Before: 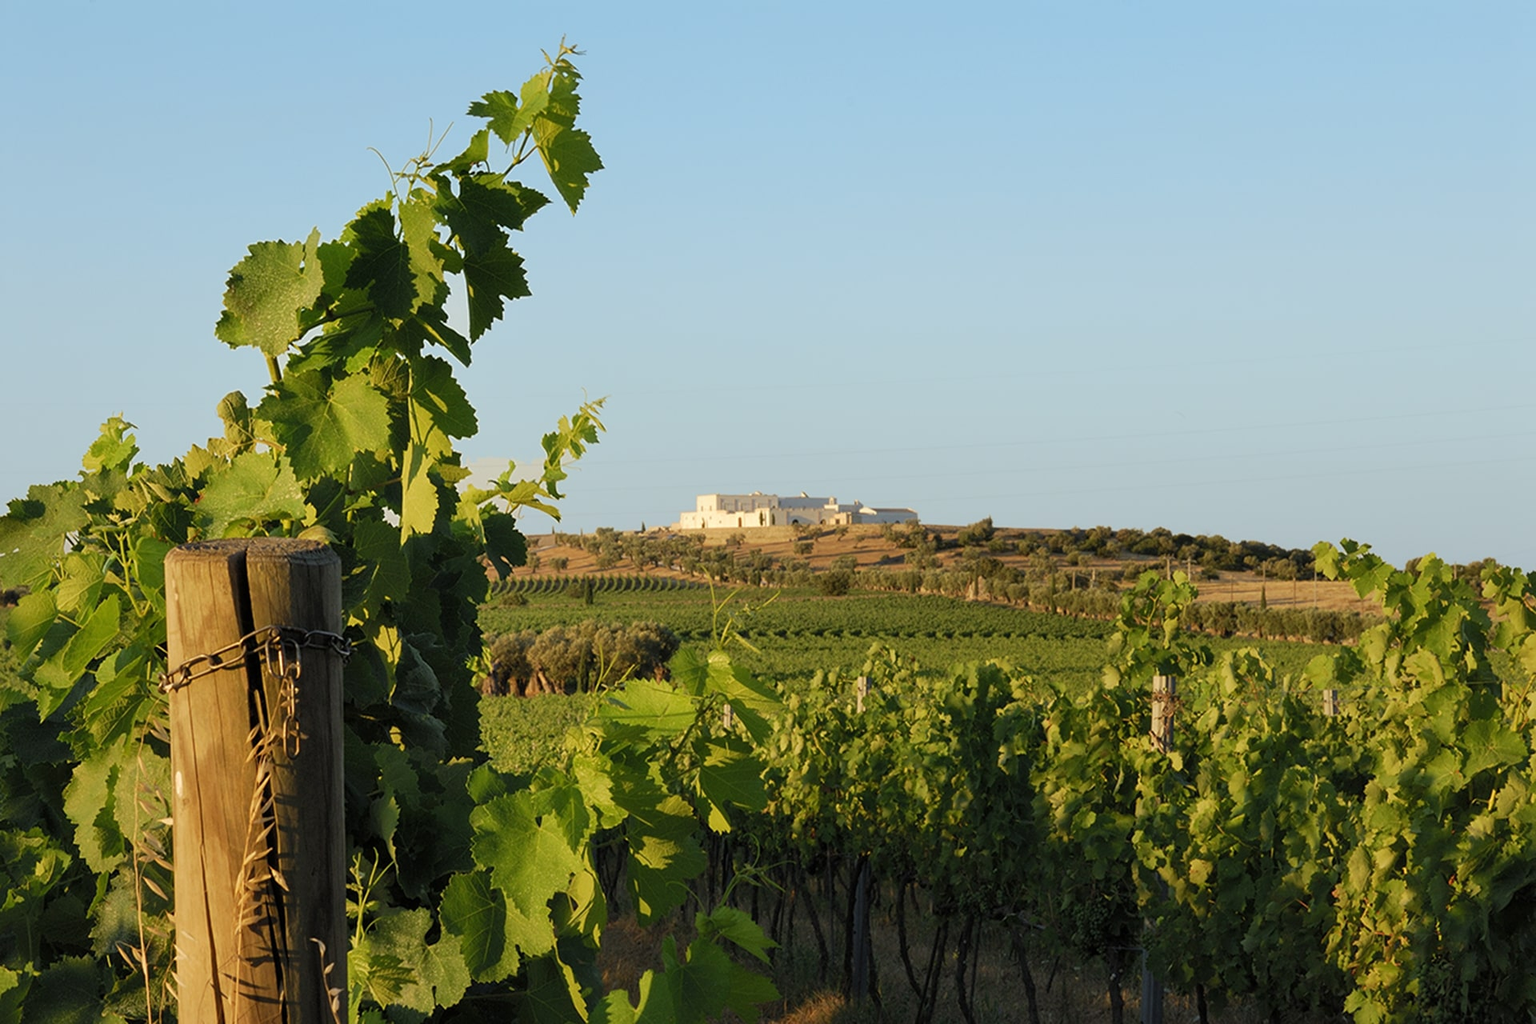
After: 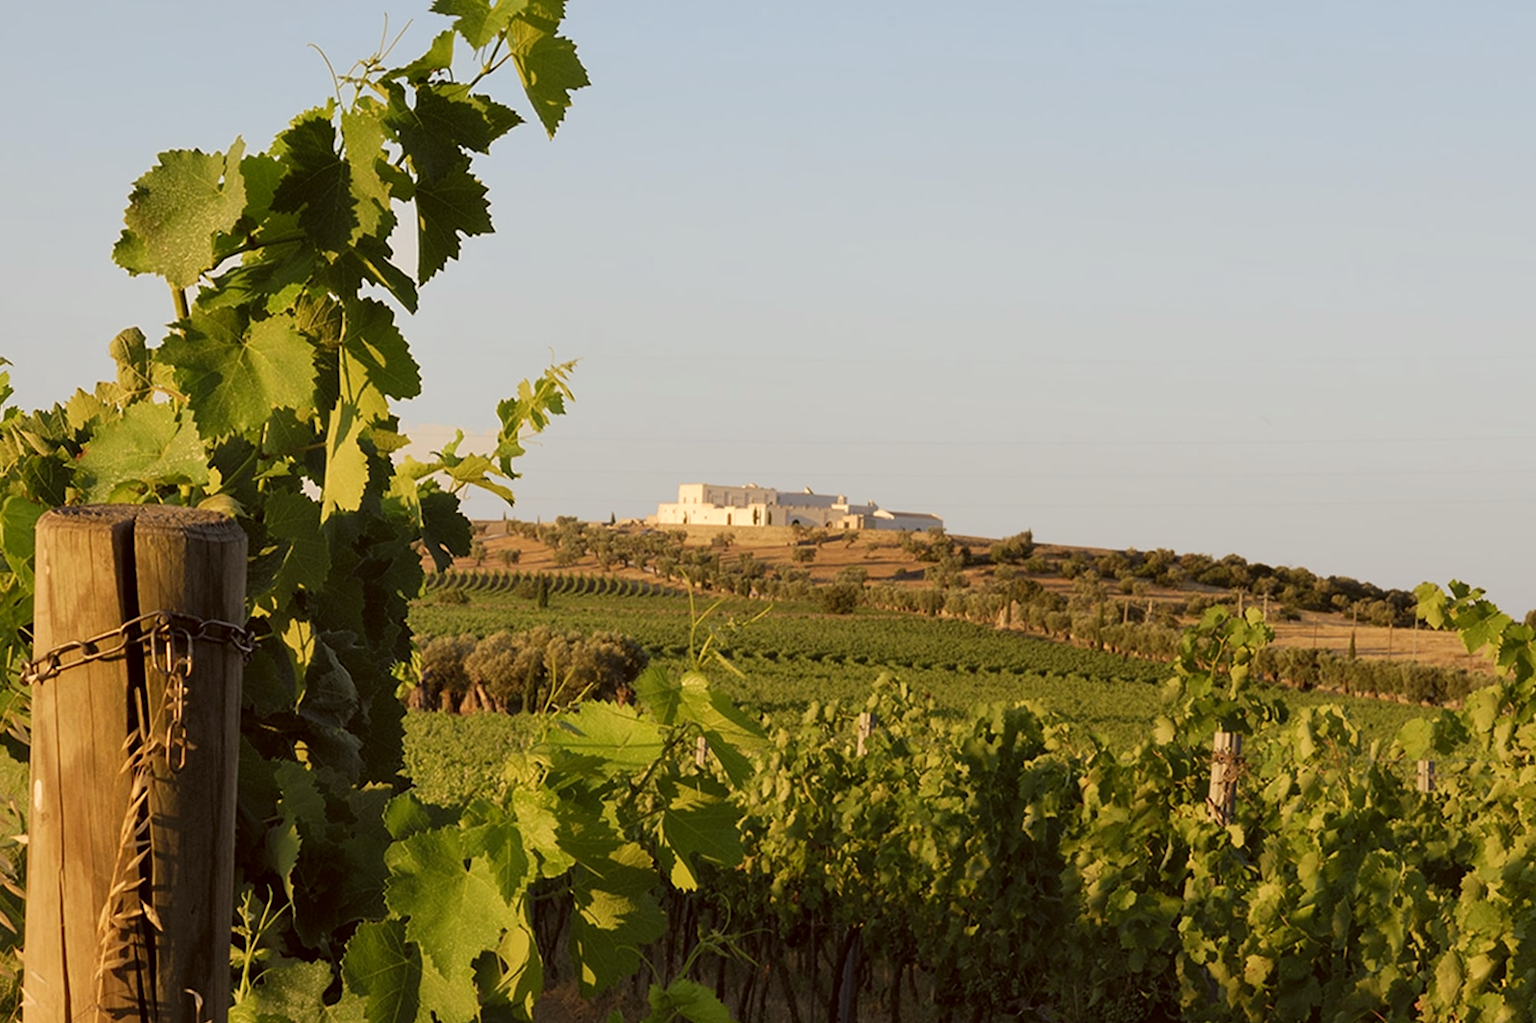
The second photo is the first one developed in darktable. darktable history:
crop and rotate: angle -3.27°, left 5.211%, top 5.211%, right 4.607%, bottom 4.607%
color correction: highlights a* 6.27, highlights b* 8.19, shadows a* 5.94, shadows b* 7.23, saturation 0.9
